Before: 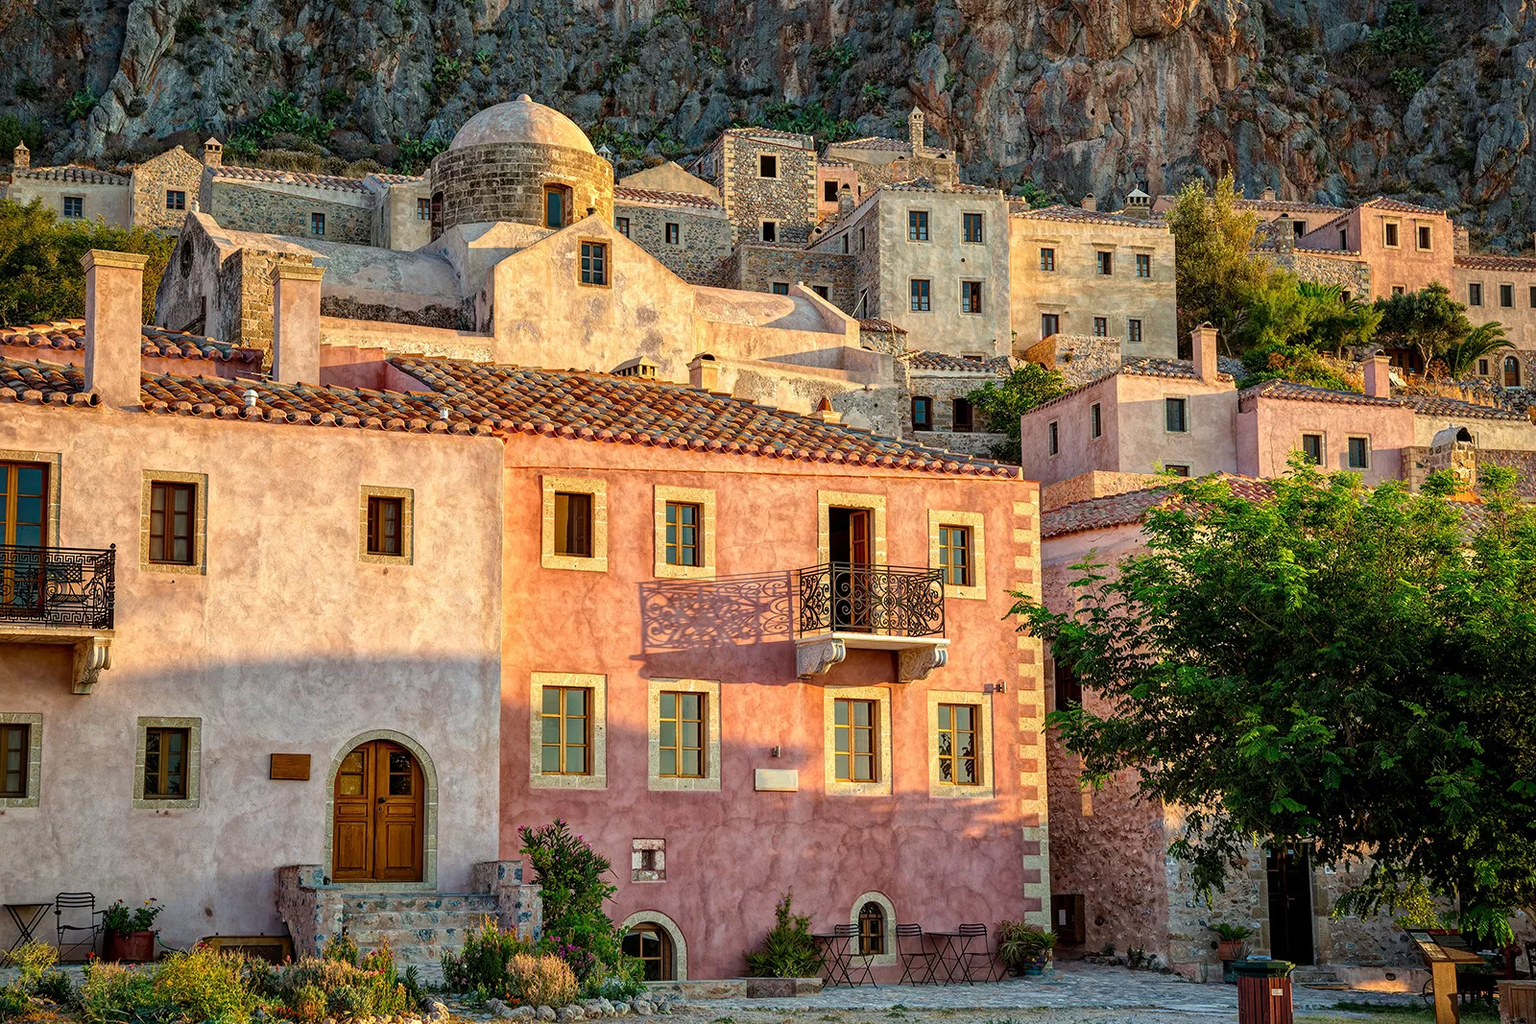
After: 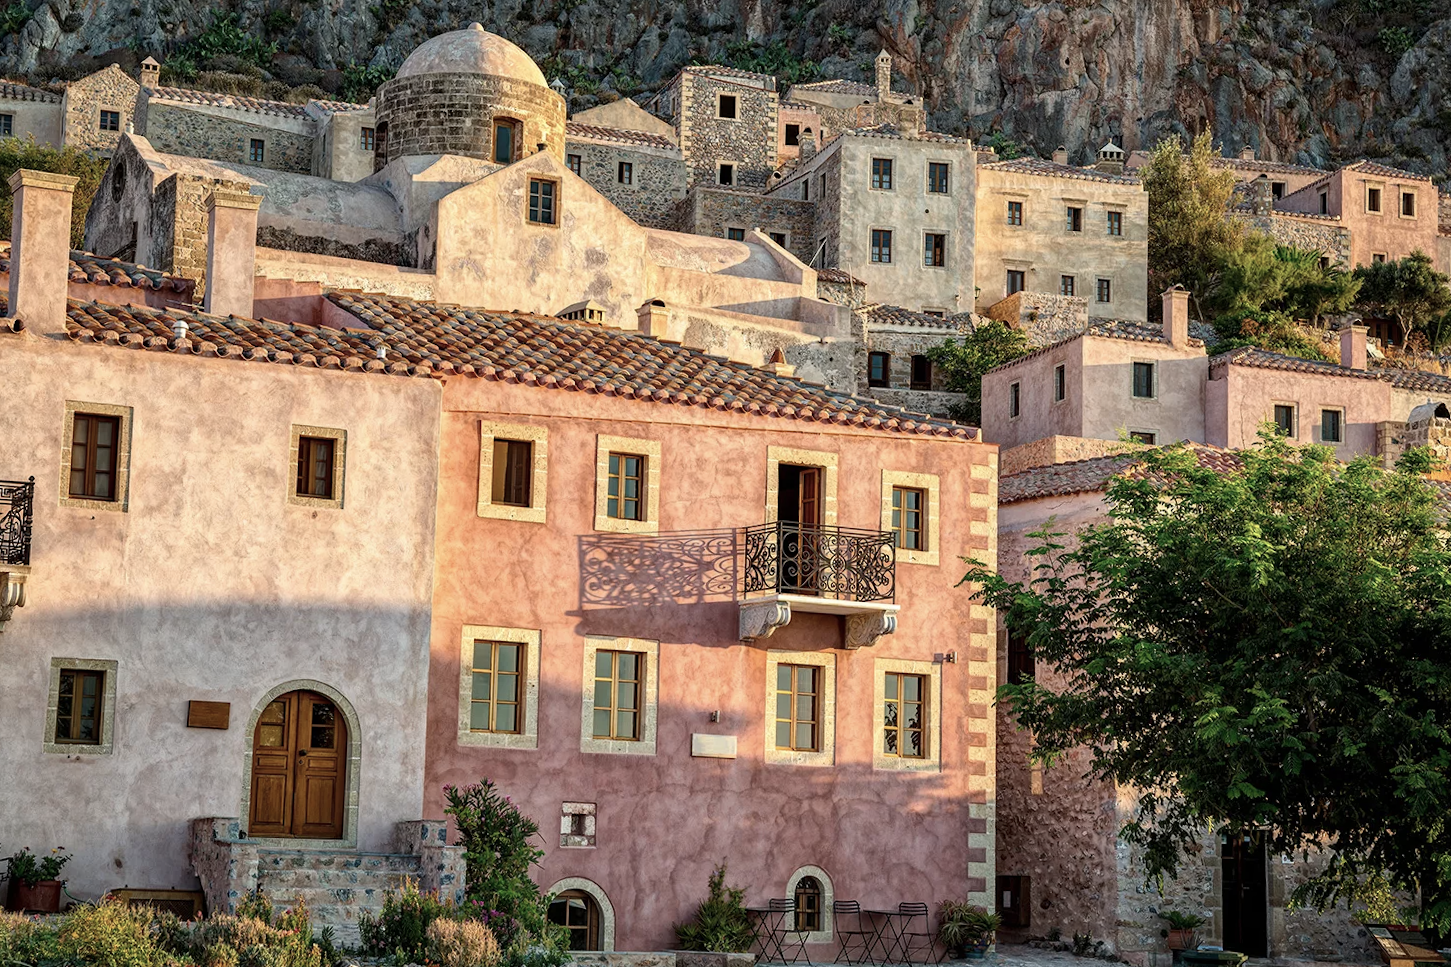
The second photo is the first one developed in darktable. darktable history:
contrast brightness saturation: contrast 0.1, saturation -0.3
crop and rotate: angle -1.96°, left 3.097%, top 4.154%, right 1.586%, bottom 0.529%
